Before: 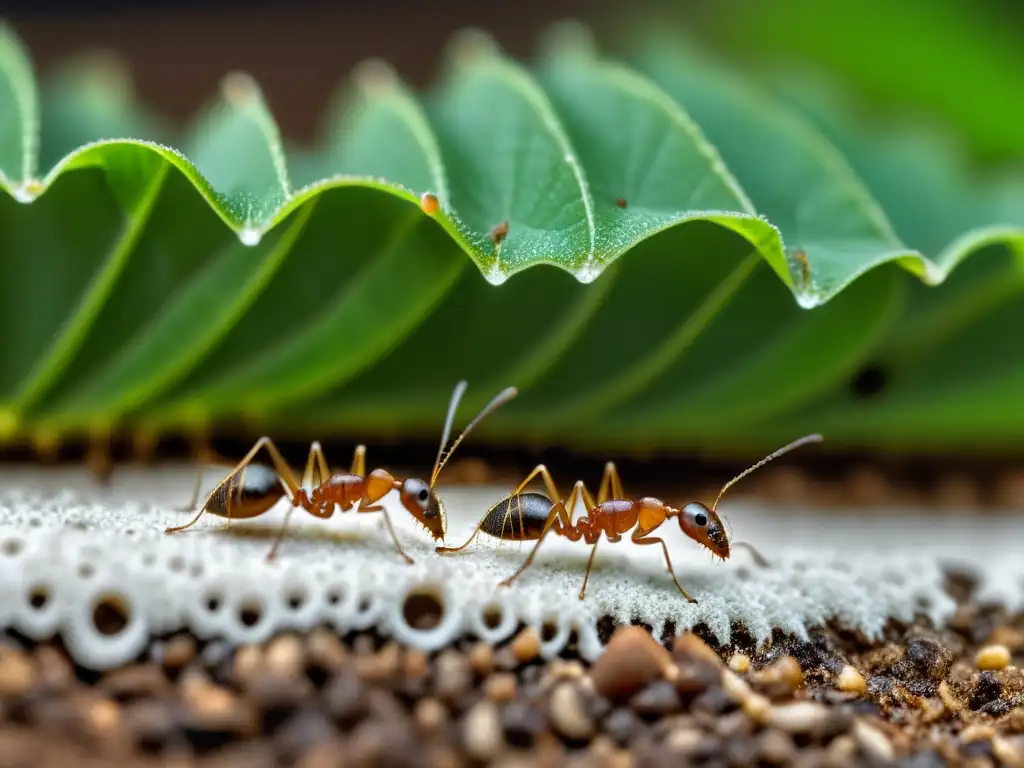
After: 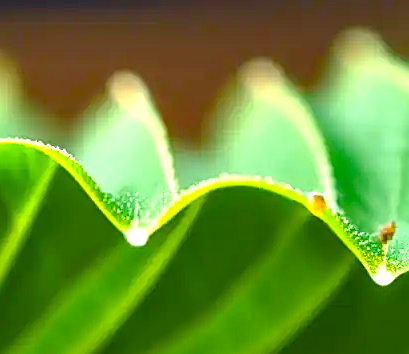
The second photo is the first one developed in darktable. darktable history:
exposure: exposure 1.138 EV, compensate exposure bias true, compensate highlight preservation false
crop and rotate: left 11.128%, top 0.088%, right 48.879%, bottom 53.723%
sharpen: amount 0.593
color balance rgb: power › luminance 3.111%, power › hue 230.57°, perceptual saturation grading › global saturation 40.021%, perceptual saturation grading › highlights -25.353%, perceptual saturation grading › mid-tones 34.616%, perceptual saturation grading › shadows 35.897%
shadows and highlights: low approximation 0.01, soften with gaussian
color correction: highlights a* 1.41, highlights b* 17.58
